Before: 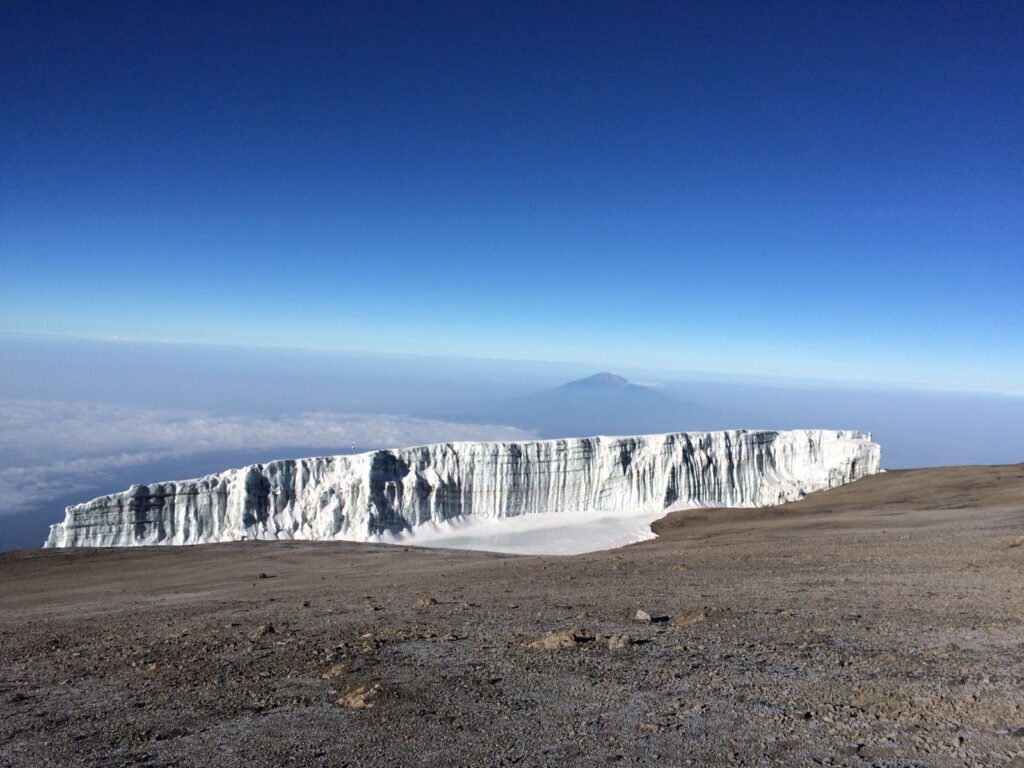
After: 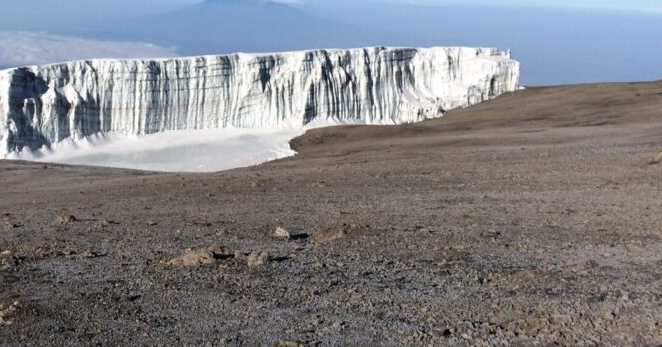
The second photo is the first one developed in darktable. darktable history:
crop and rotate: left 35.326%, top 49.98%, bottom 4.772%
